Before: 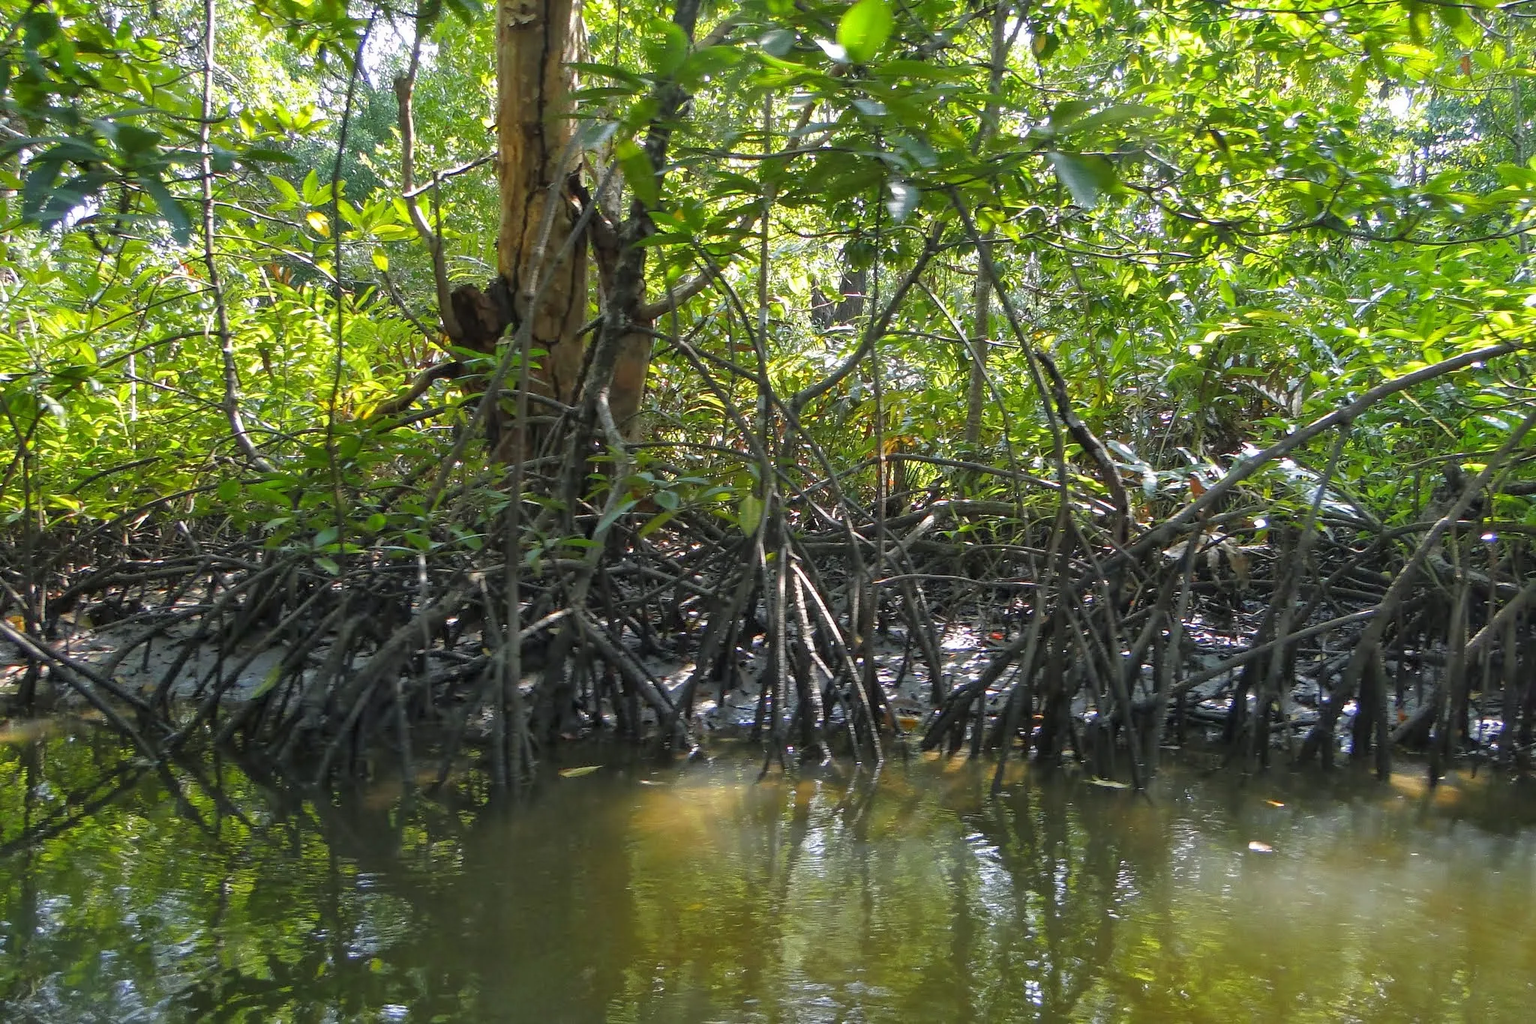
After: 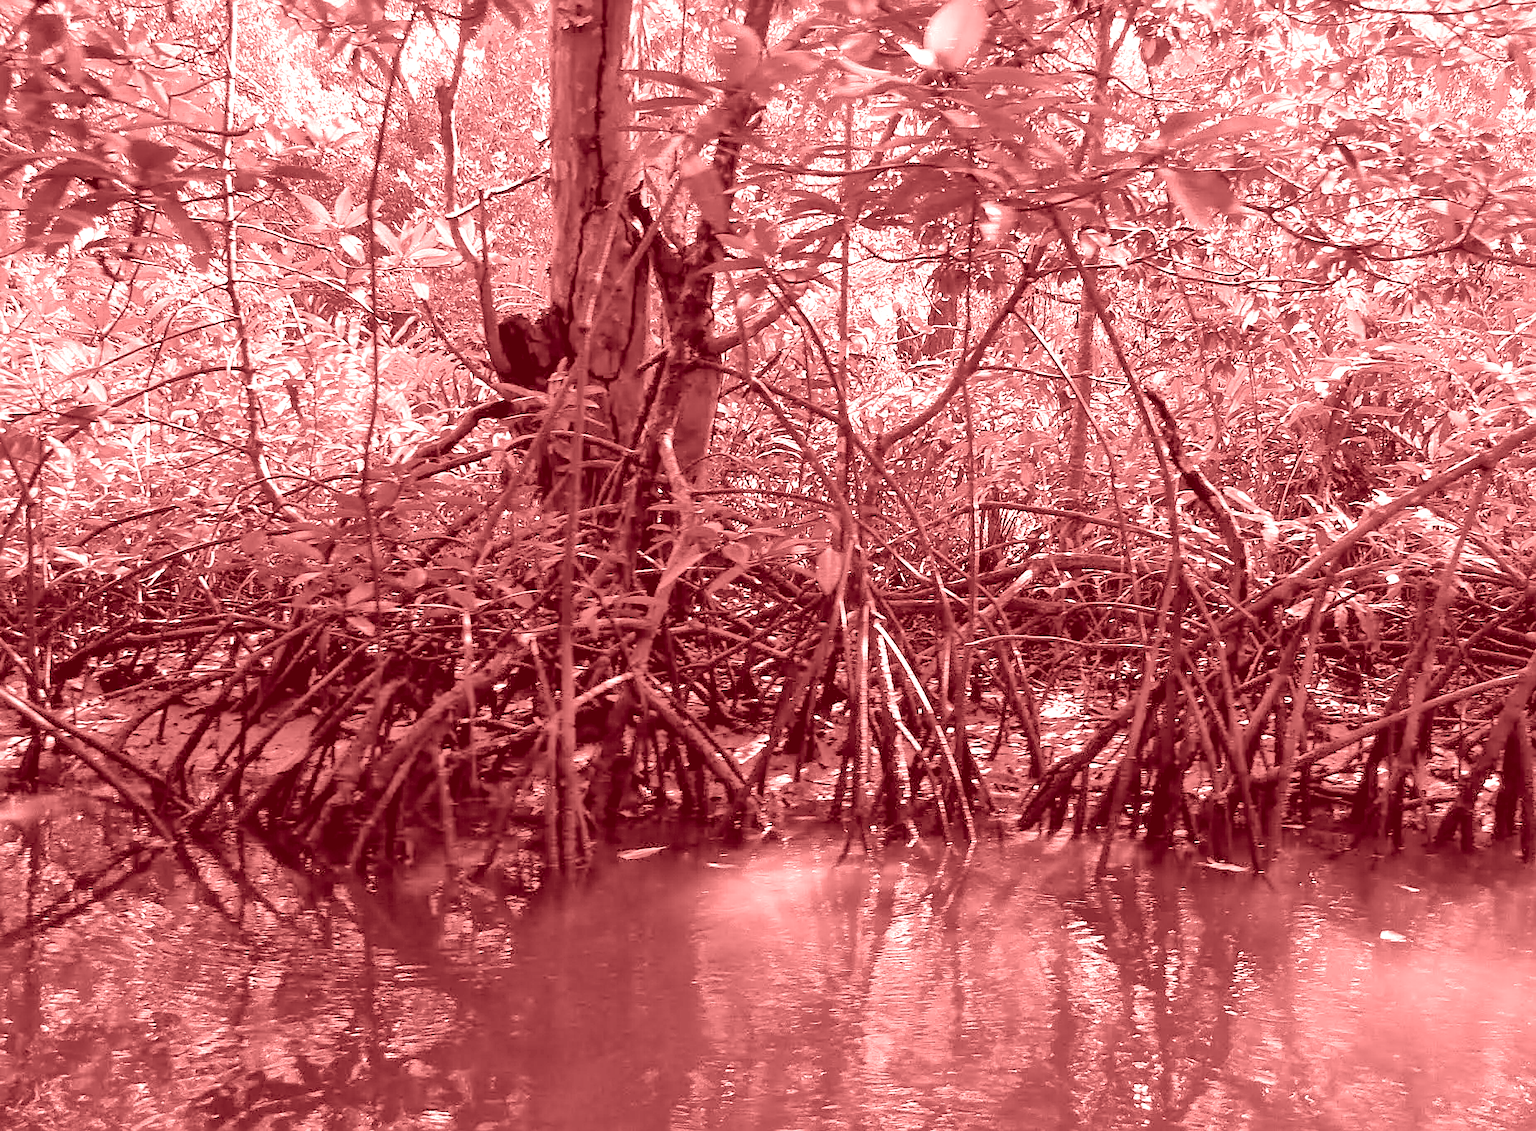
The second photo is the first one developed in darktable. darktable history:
white balance: red 1, blue 1
shadows and highlights: on, module defaults
crop: right 9.509%, bottom 0.031%
contrast brightness saturation: contrast 0.24, brightness 0.09
colorize: saturation 60%, source mix 100%
exposure: black level correction 0.012, compensate highlight preservation false
sharpen: on, module defaults
